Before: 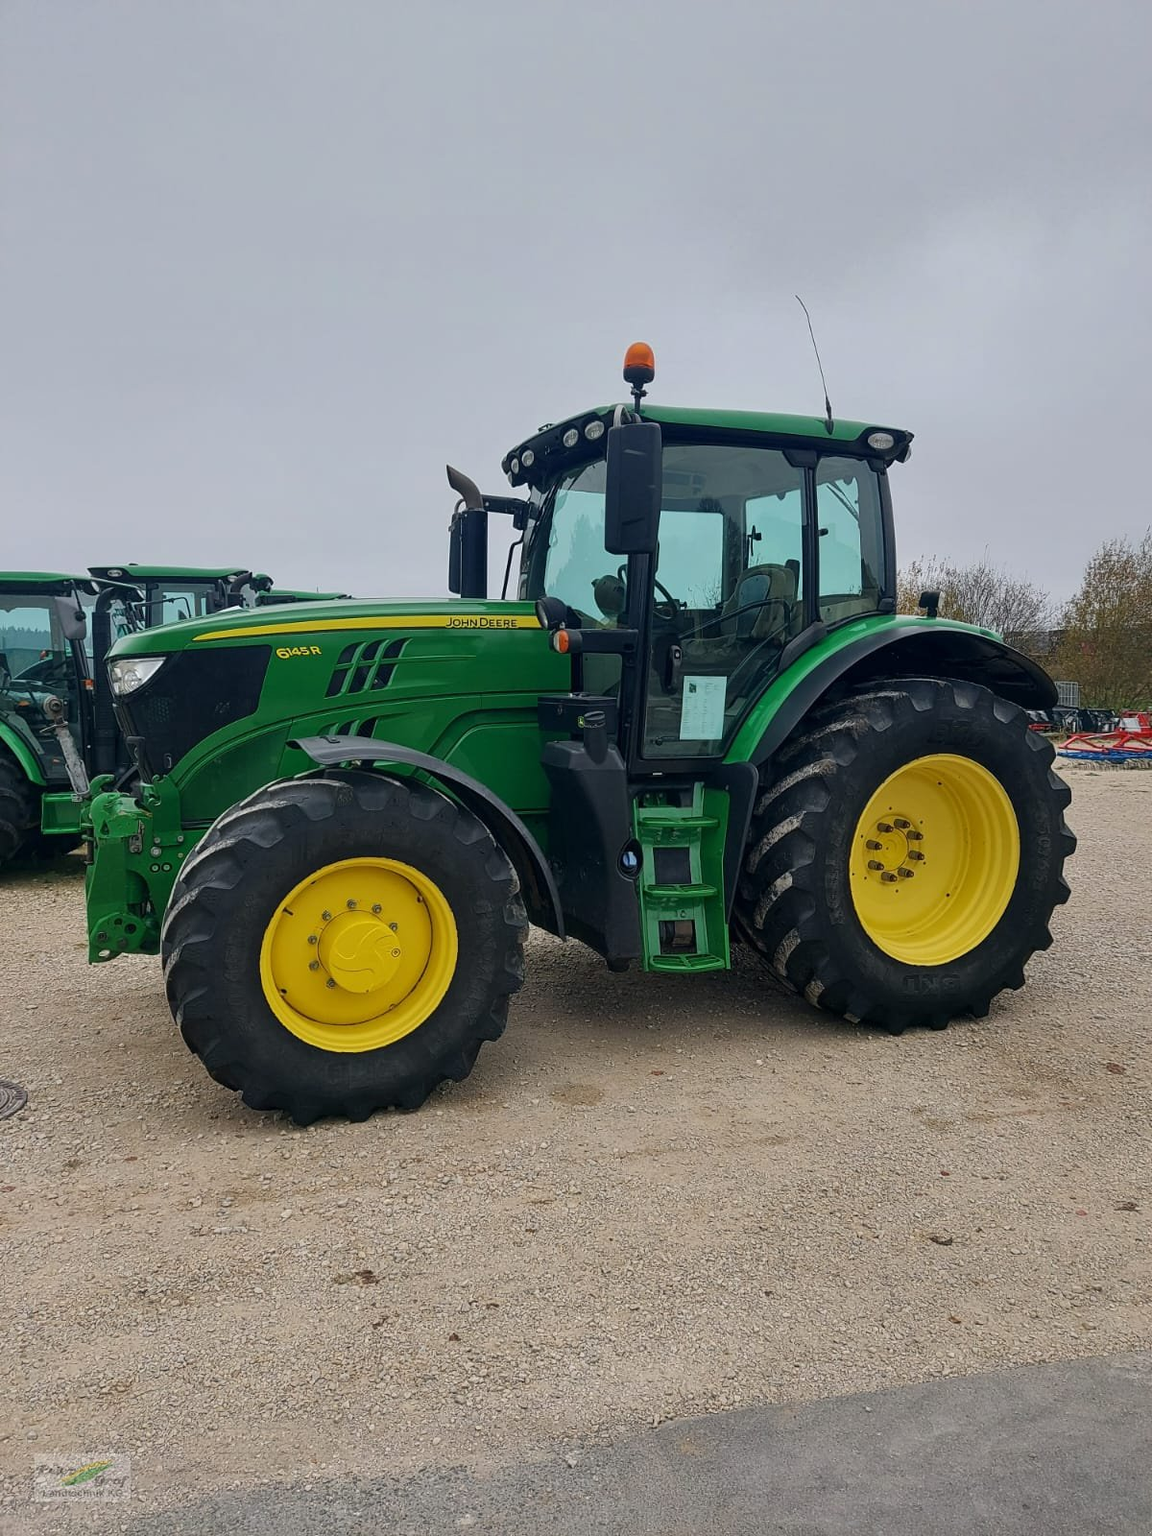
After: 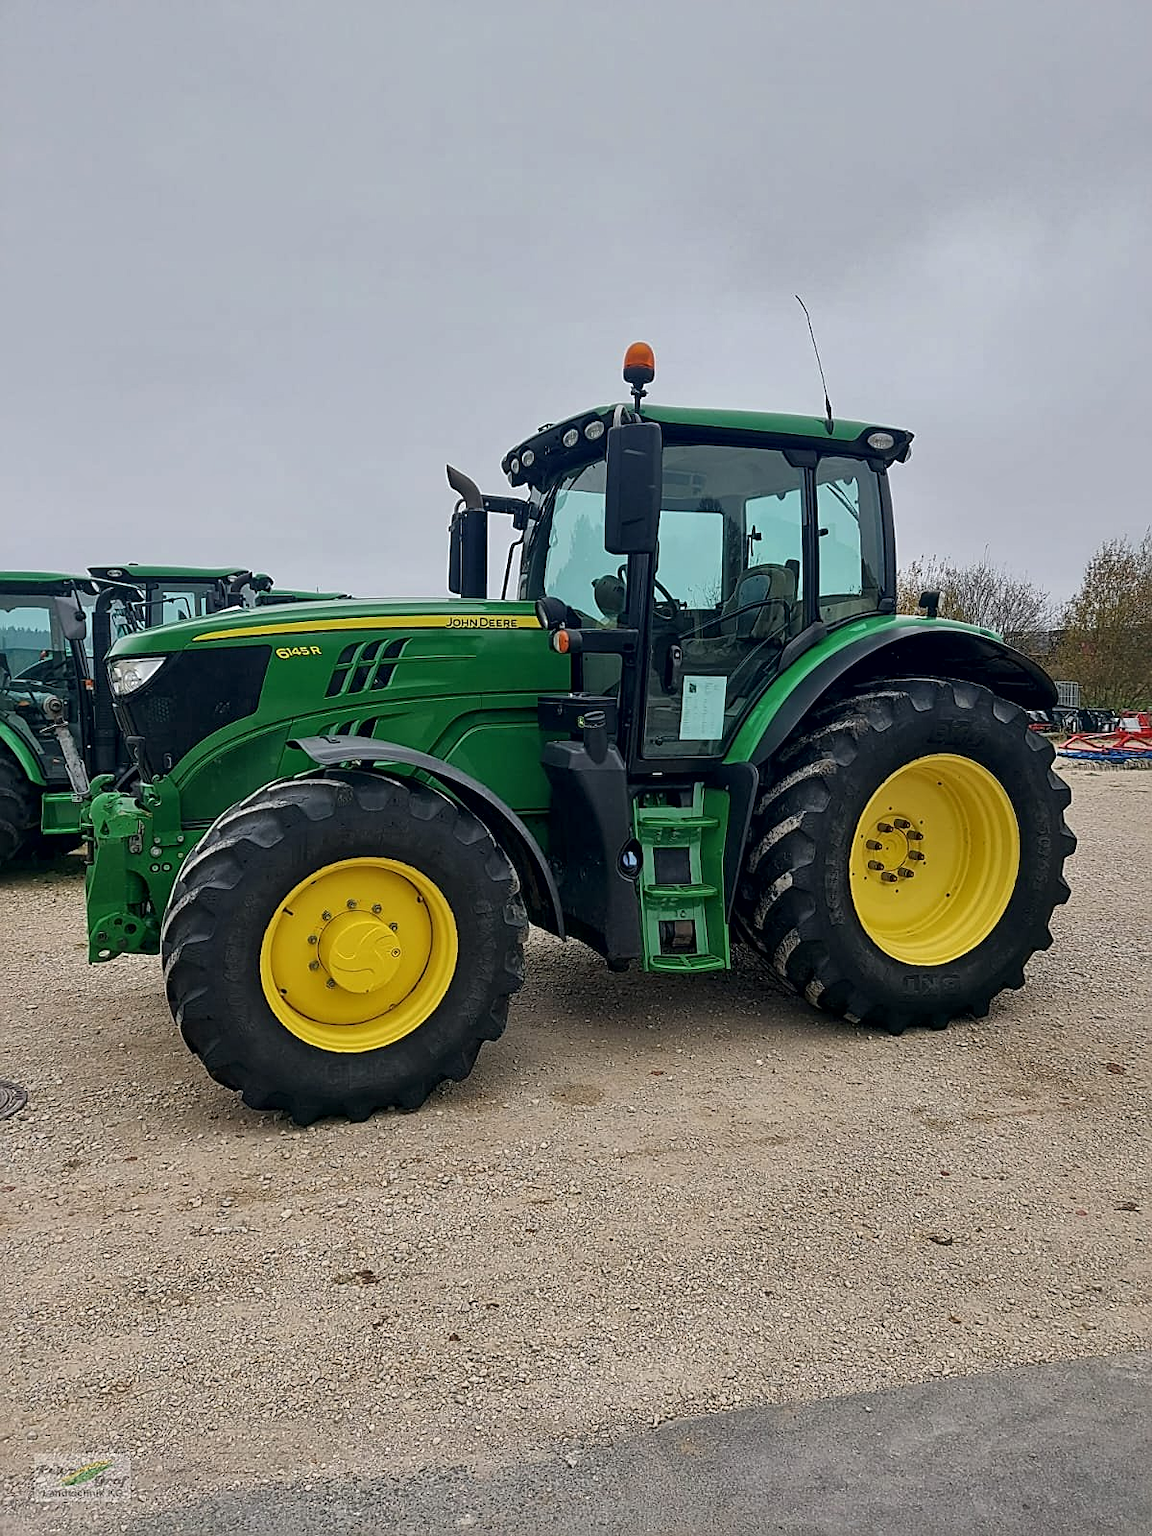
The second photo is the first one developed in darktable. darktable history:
local contrast: mode bilateral grid, contrast 21, coarseness 51, detail 140%, midtone range 0.2
sharpen: on, module defaults
exposure: compensate exposure bias true, compensate highlight preservation false
